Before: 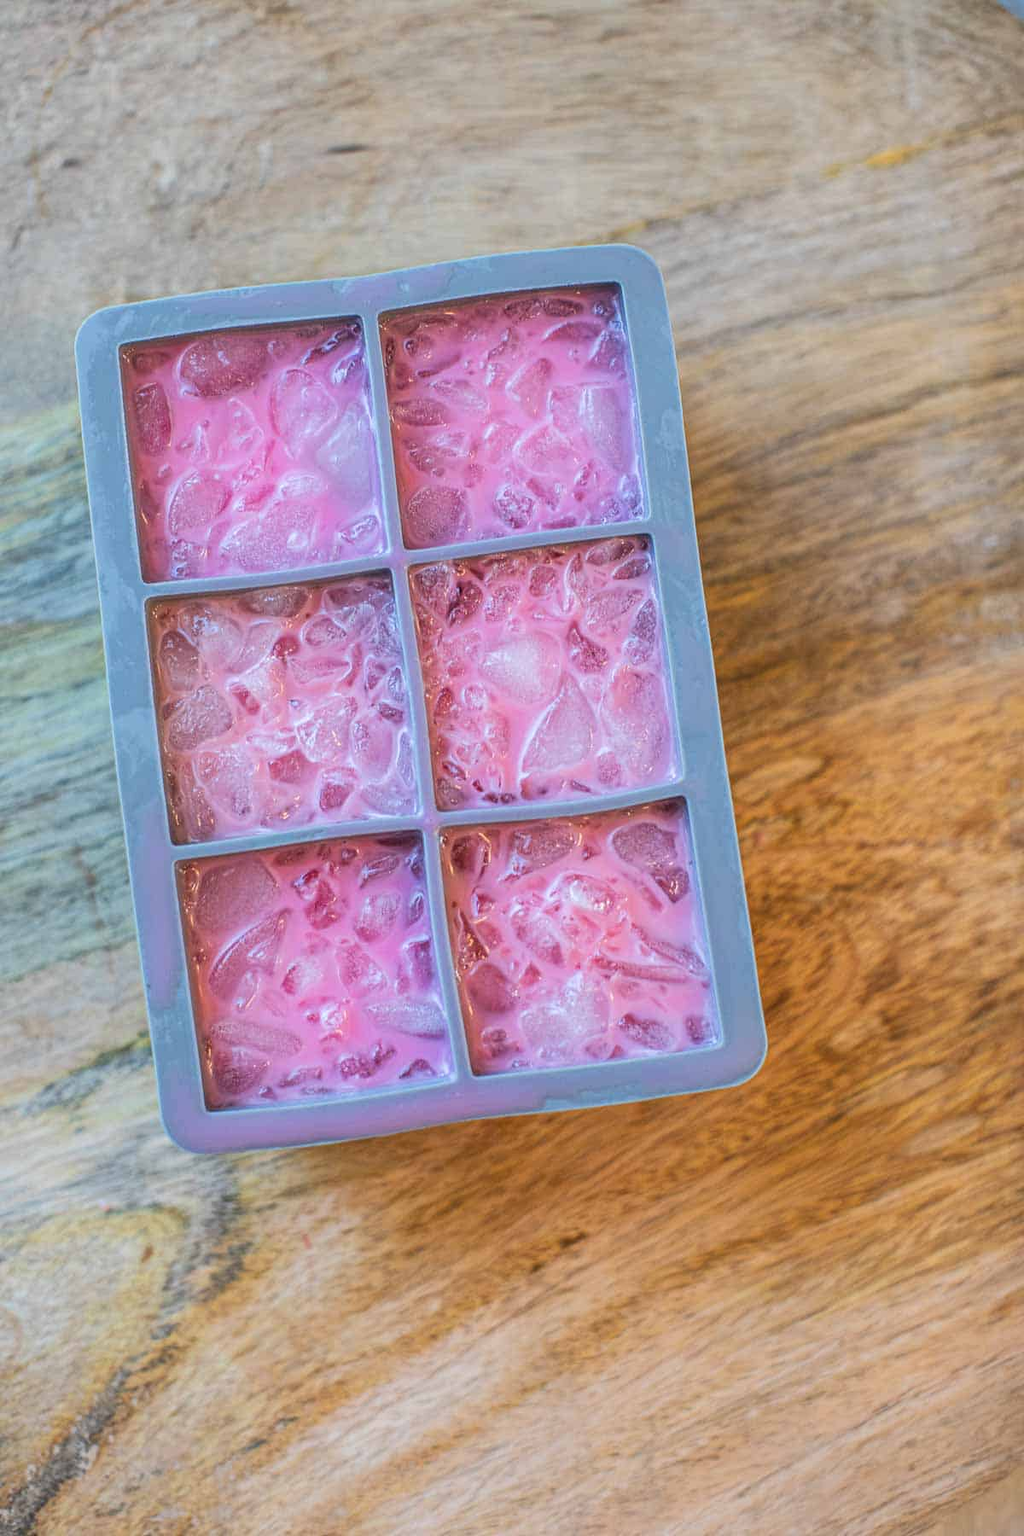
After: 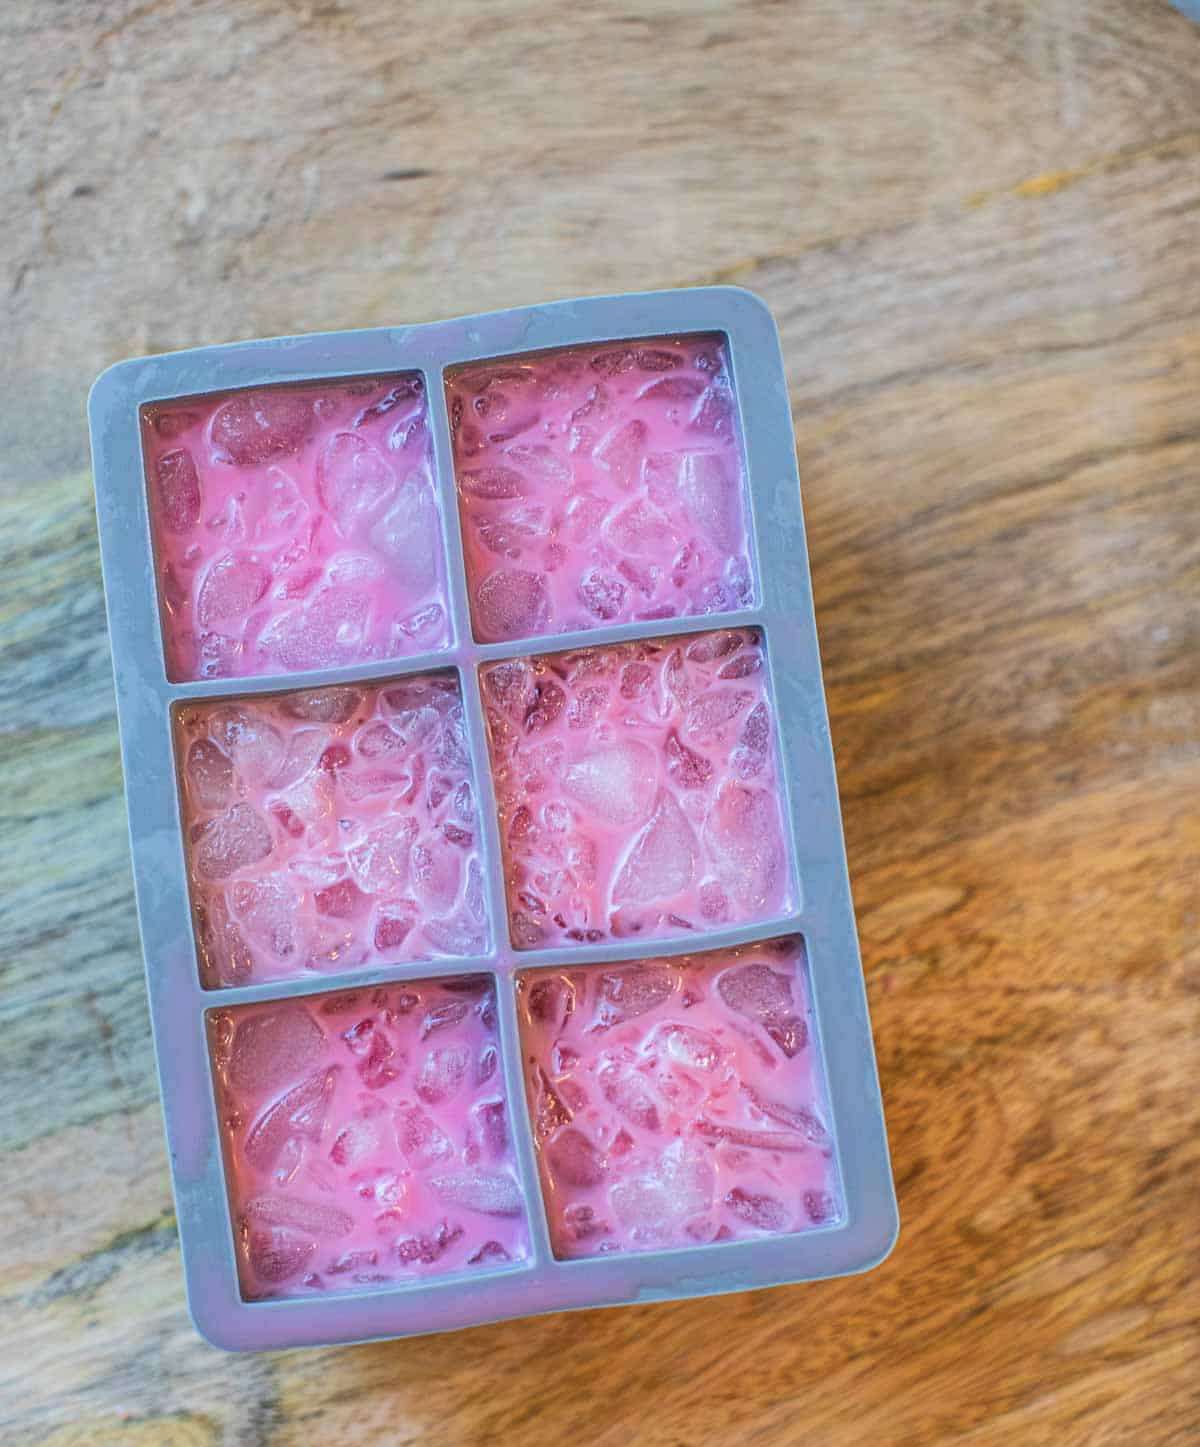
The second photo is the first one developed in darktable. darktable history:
crop: bottom 19.58%
